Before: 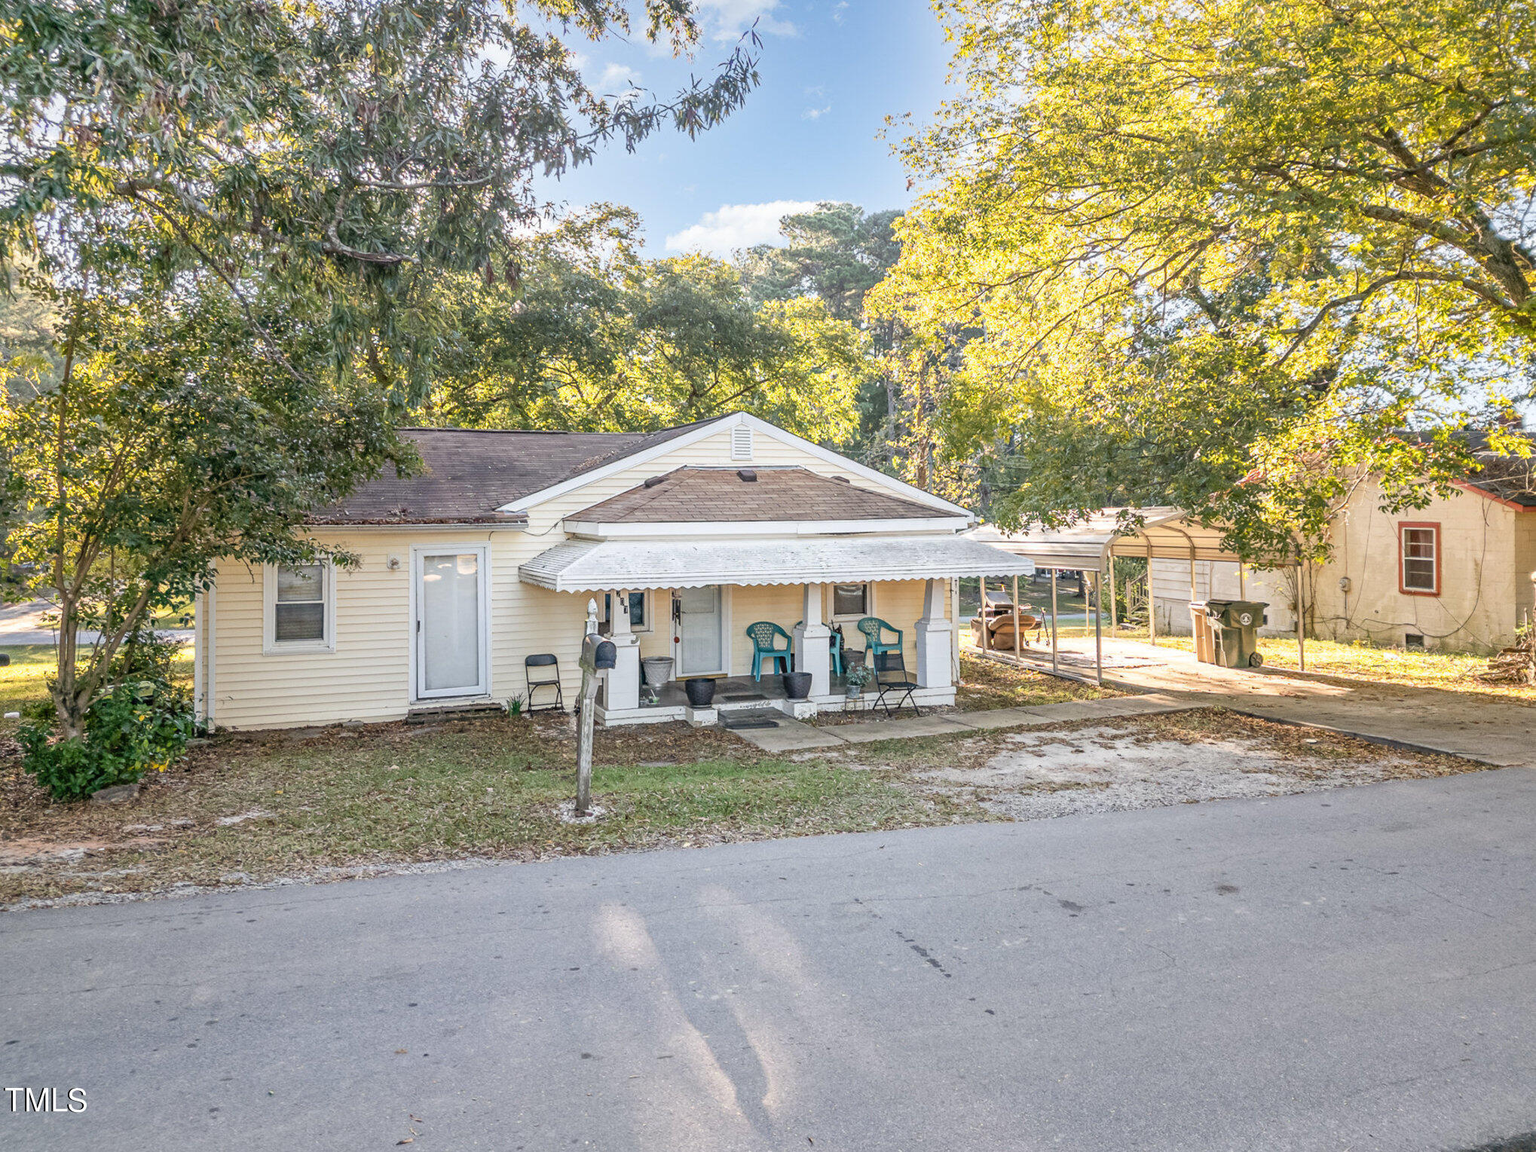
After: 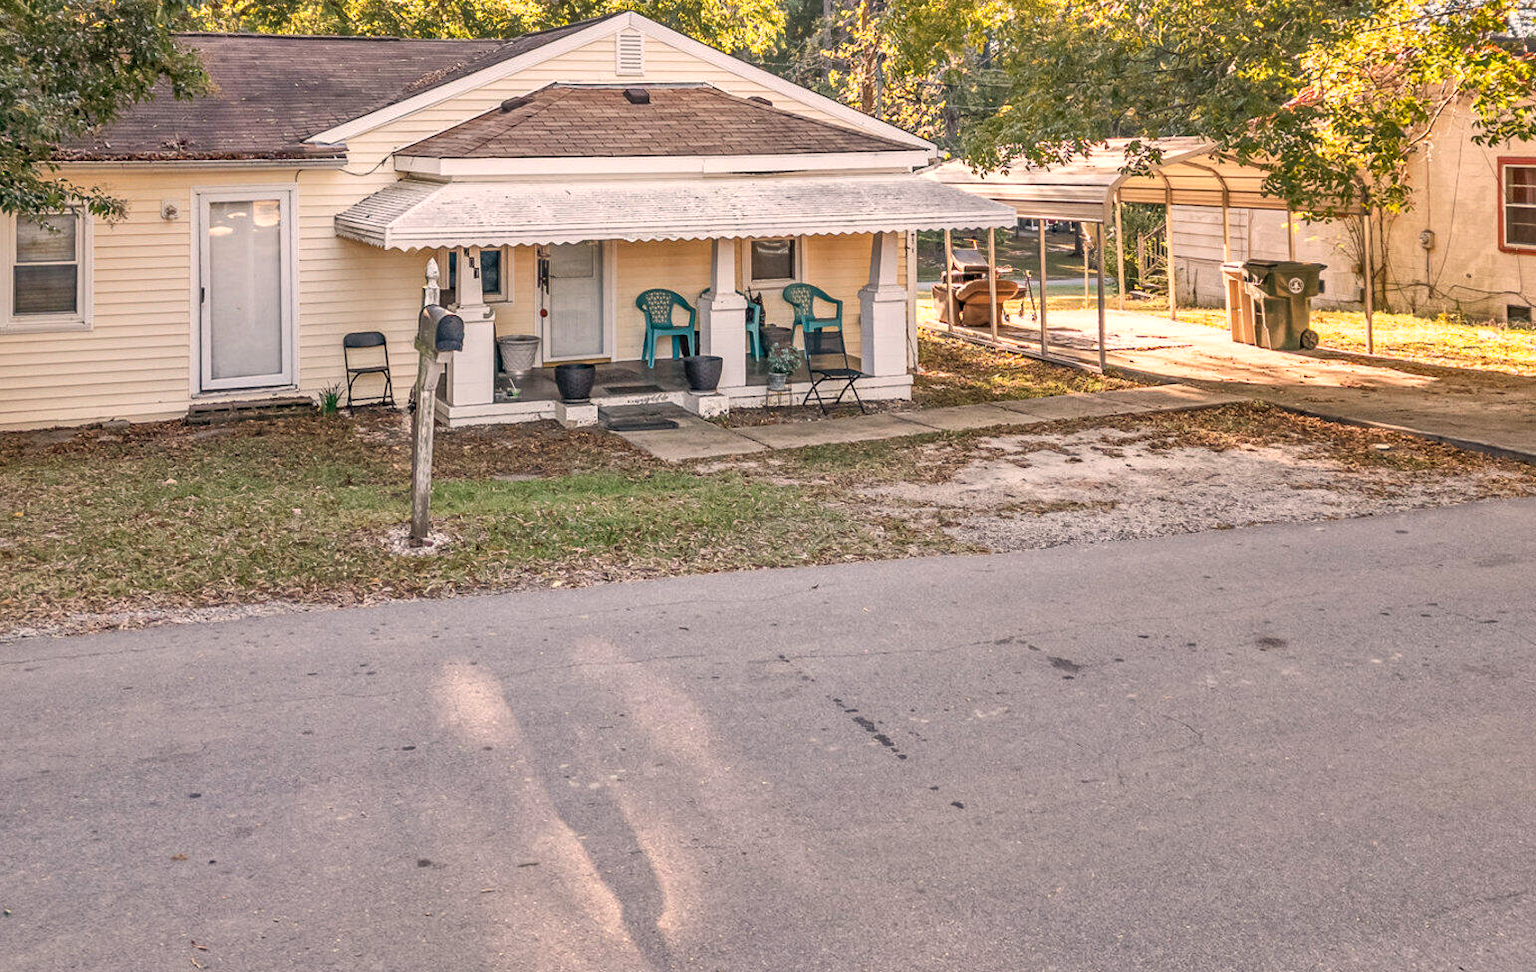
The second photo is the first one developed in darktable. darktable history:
white balance: red 1.127, blue 0.943
shadows and highlights: shadows 43.71, white point adjustment -1.46, soften with gaussian
crop and rotate: left 17.299%, top 35.115%, right 7.015%, bottom 1.024%
local contrast: highlights 100%, shadows 100%, detail 120%, midtone range 0.2
